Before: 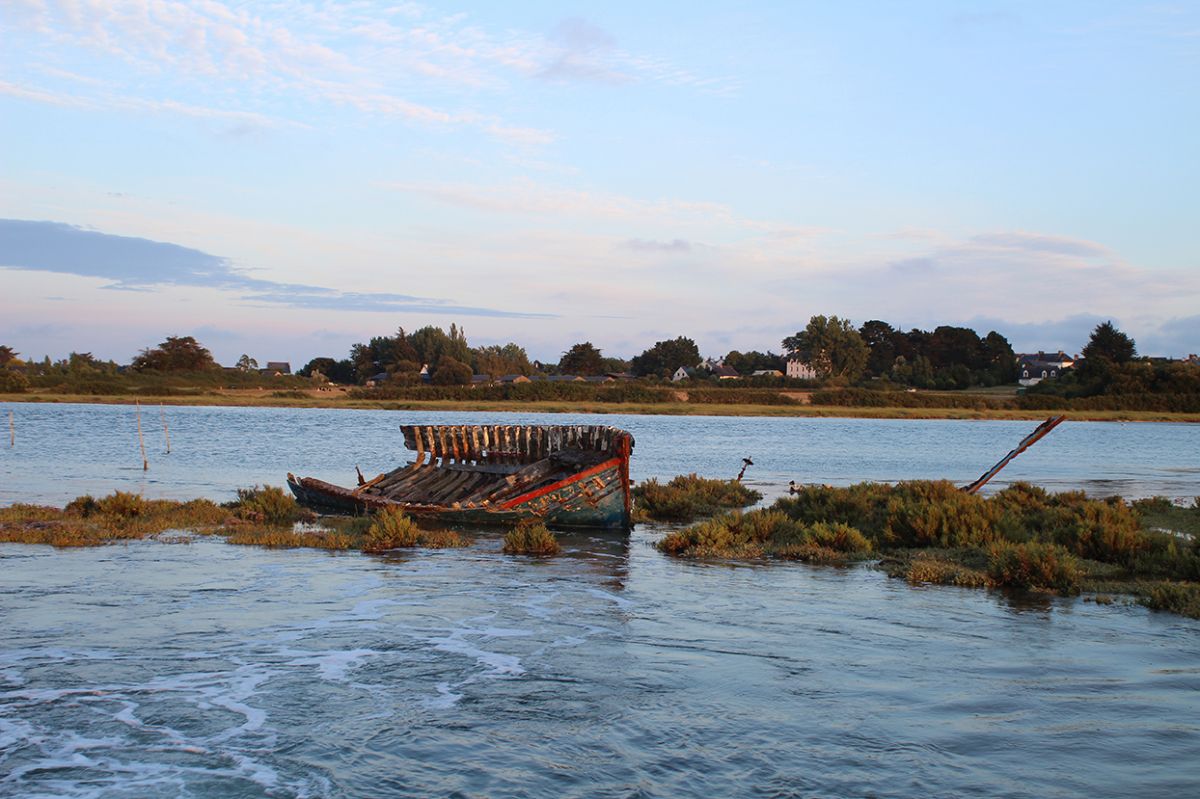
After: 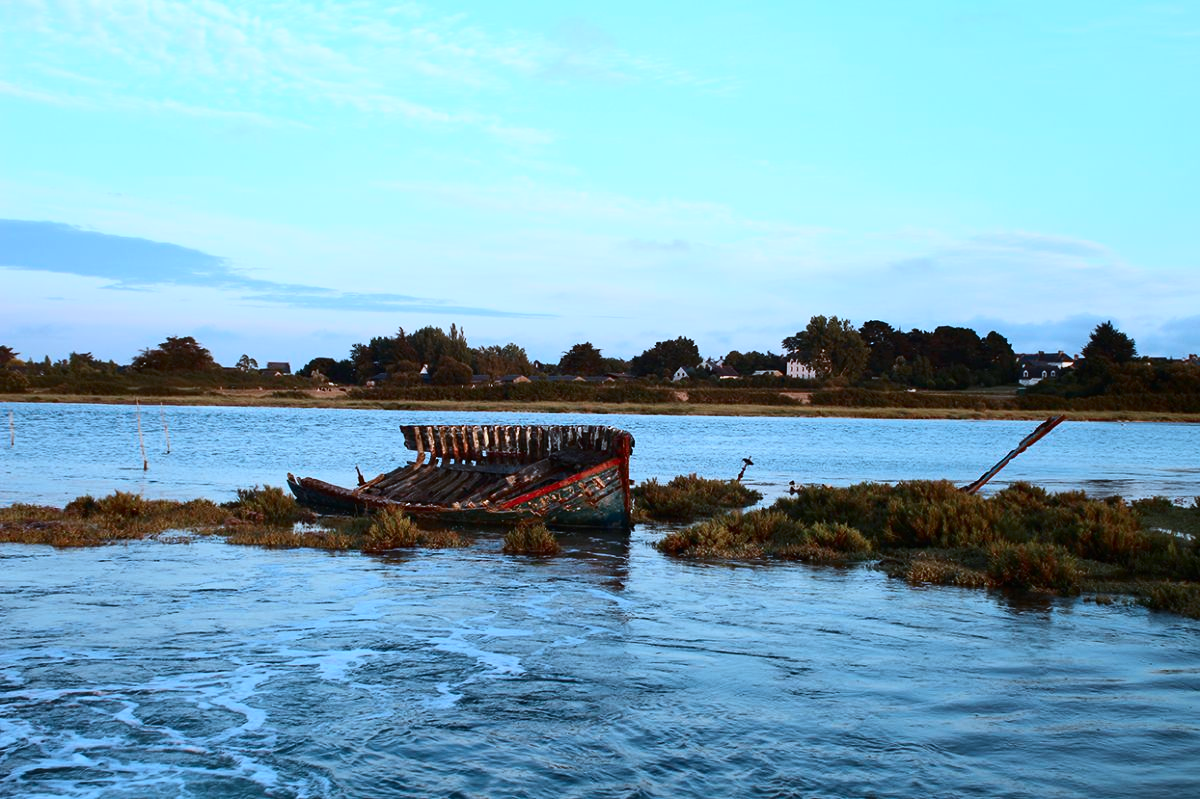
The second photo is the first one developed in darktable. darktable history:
color correction: highlights a* -9.03, highlights b* -23.38
contrast brightness saturation: contrast 0.273
